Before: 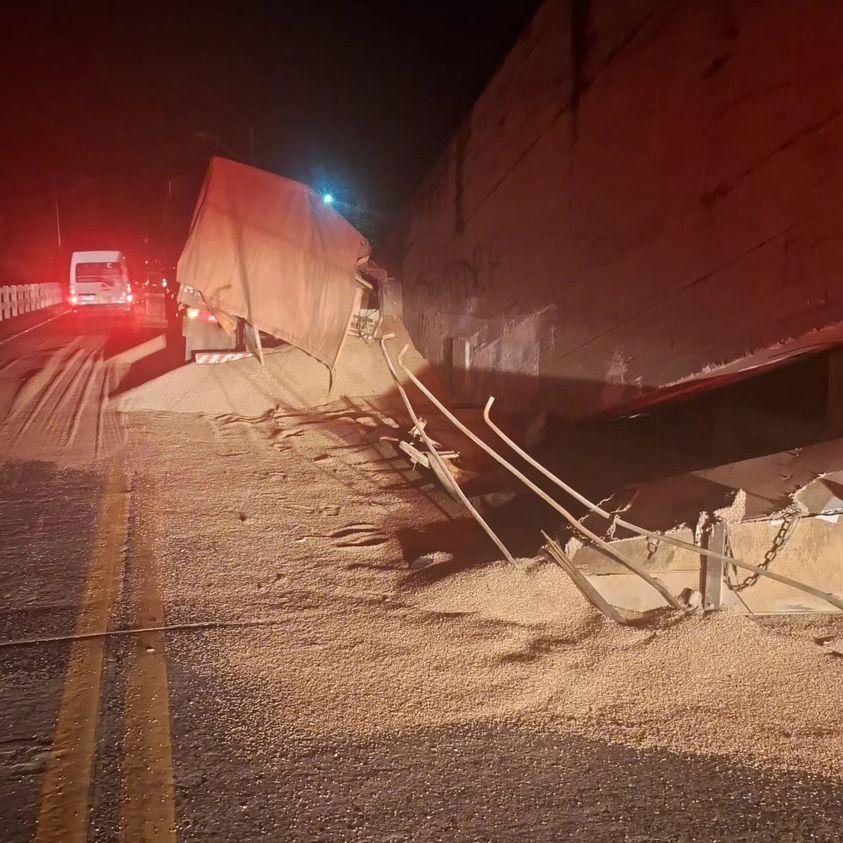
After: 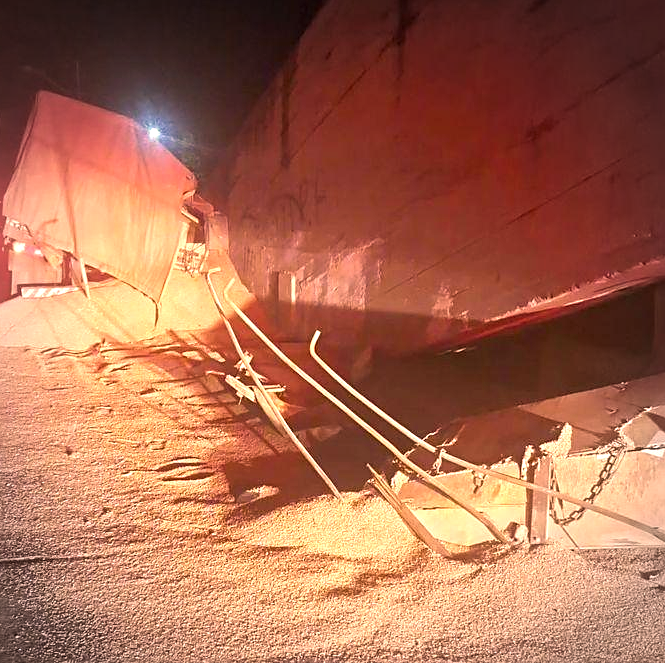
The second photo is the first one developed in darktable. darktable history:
color correction: highlights a* 21.88, highlights b* 22.25
crop and rotate: left 20.74%, top 7.912%, right 0.375%, bottom 13.378%
white balance: red 0.983, blue 1.036
vignetting: fall-off start 71.74%
base curve: preserve colors none
exposure: exposure 1.137 EV, compensate highlight preservation false
sharpen: radius 1.864, amount 0.398, threshold 1.271
